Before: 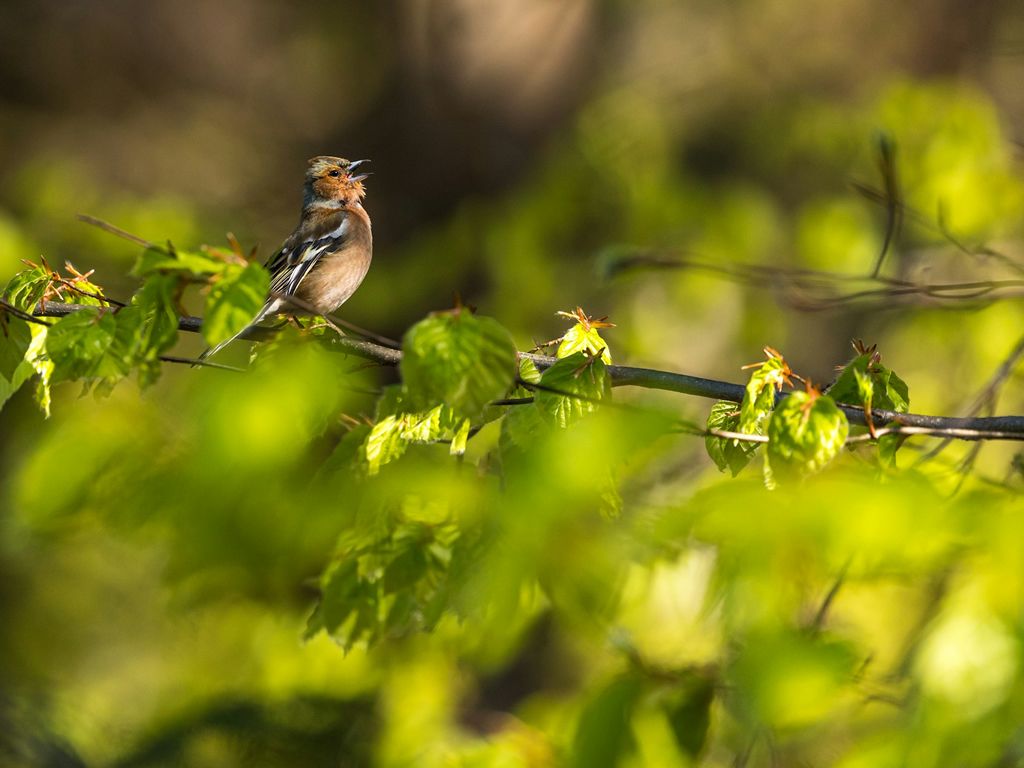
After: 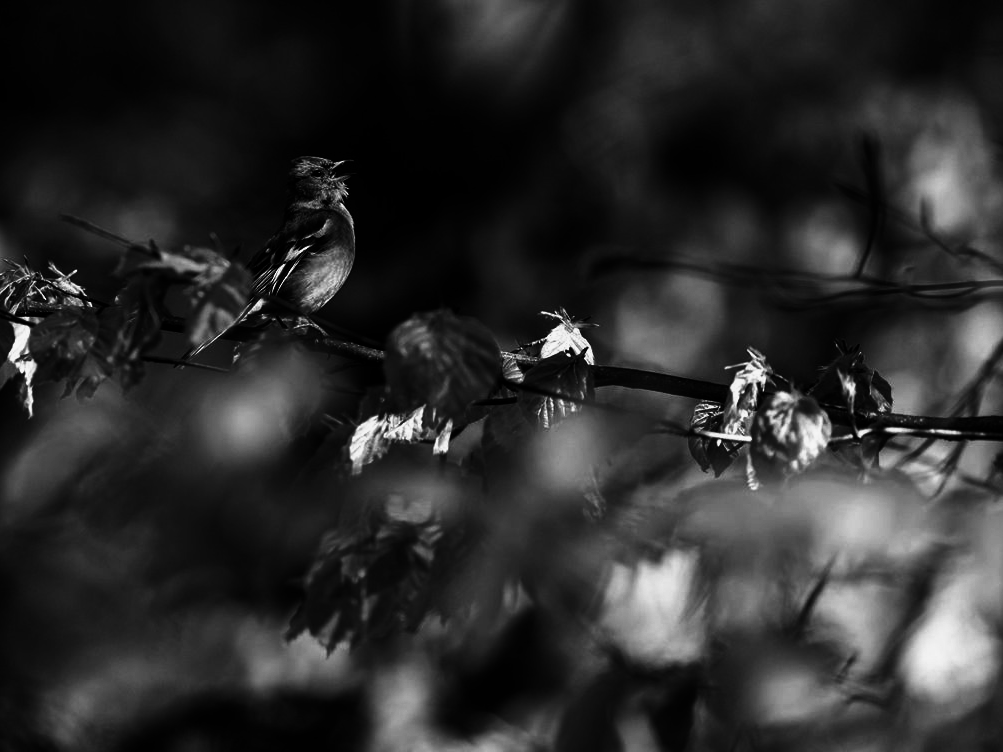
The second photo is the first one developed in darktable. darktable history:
vibrance: on, module defaults
white balance: emerald 1
tone curve: curves: ch0 [(0, 0) (0.091, 0.075) (0.409, 0.457) (0.733, 0.82) (0.844, 0.908) (0.909, 0.942) (1, 0.973)]; ch1 [(0, 0) (0.437, 0.404) (0.5, 0.5) (0.529, 0.556) (0.58, 0.606) (0.616, 0.654) (1, 1)]; ch2 [(0, 0) (0.442, 0.415) (0.5, 0.5) (0.535, 0.557) (0.585, 0.62) (1, 1)], color space Lab, independent channels, preserve colors none
crop: left 1.743%, right 0.268%, bottom 2.011%
contrast brightness saturation: contrast 0.02, brightness -1, saturation -1
